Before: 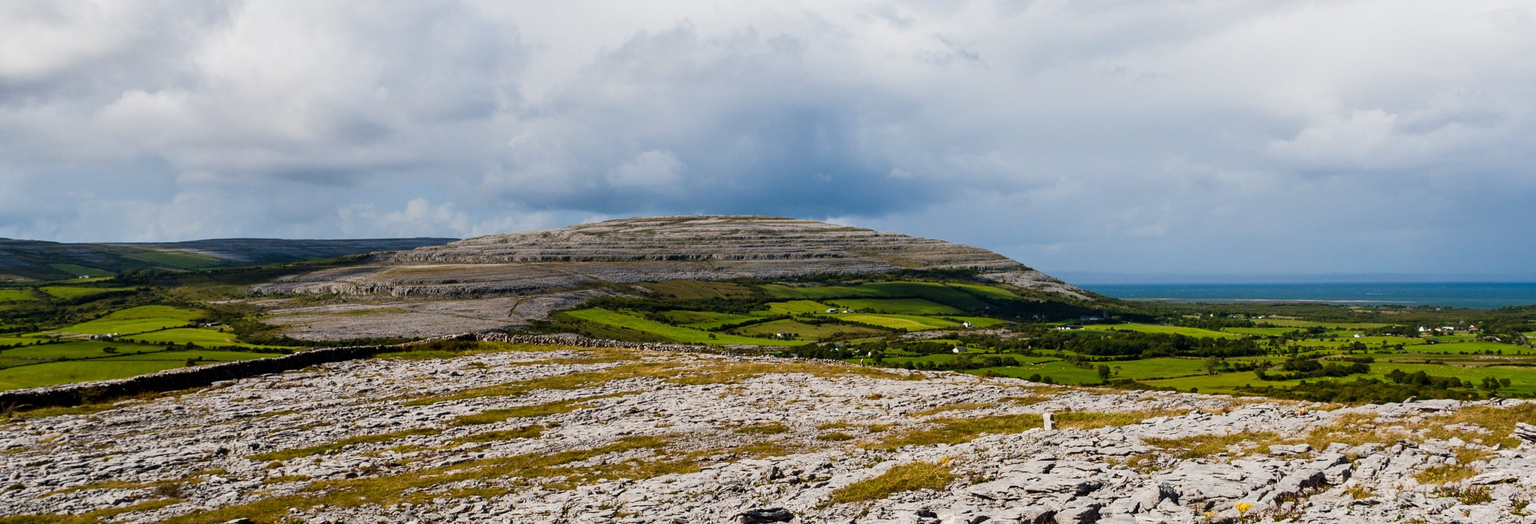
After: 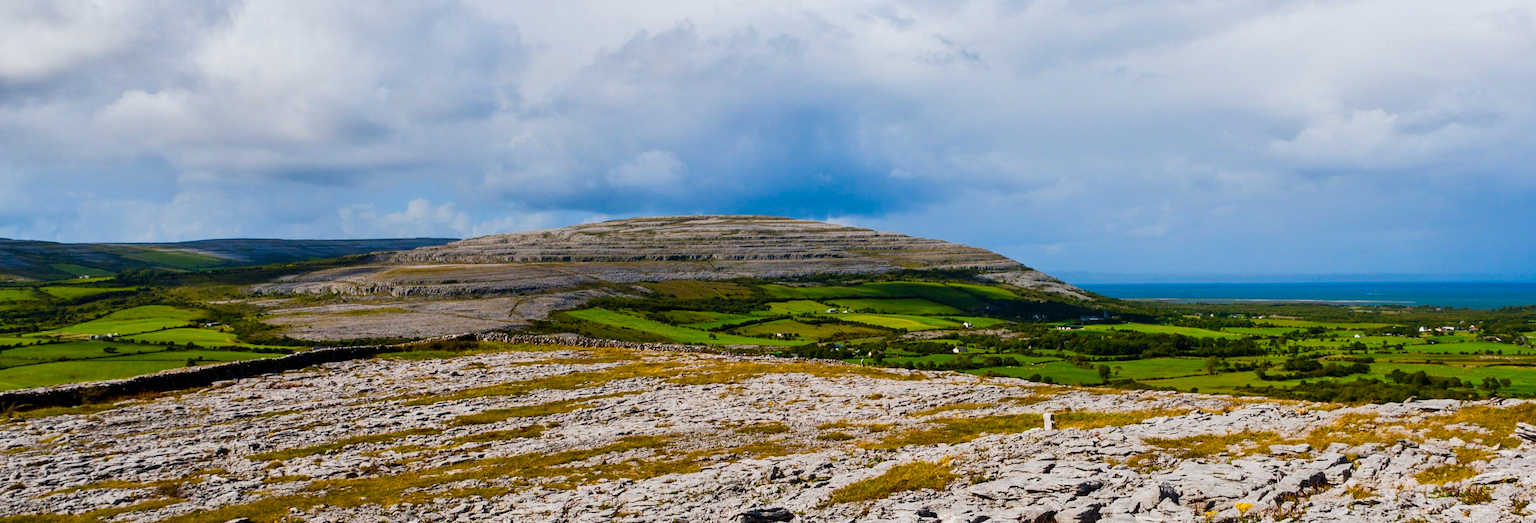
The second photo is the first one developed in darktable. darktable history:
shadows and highlights: shadows 32, highlights -32, soften with gaussian
white balance: red 0.988, blue 1.017
contrast brightness saturation: saturation 0.5
